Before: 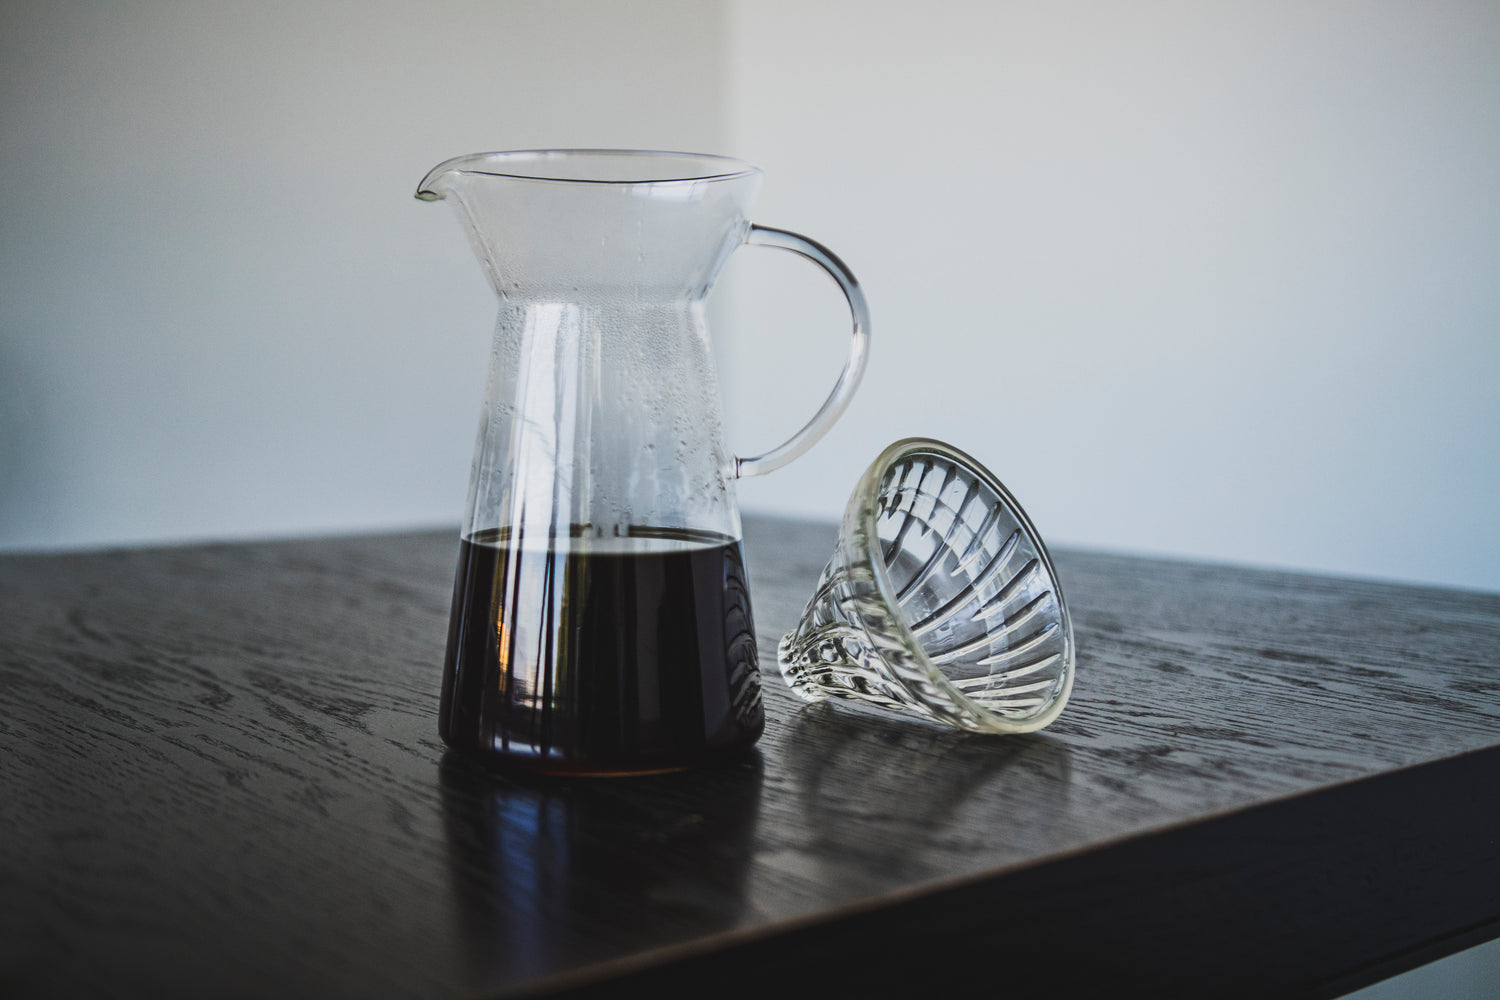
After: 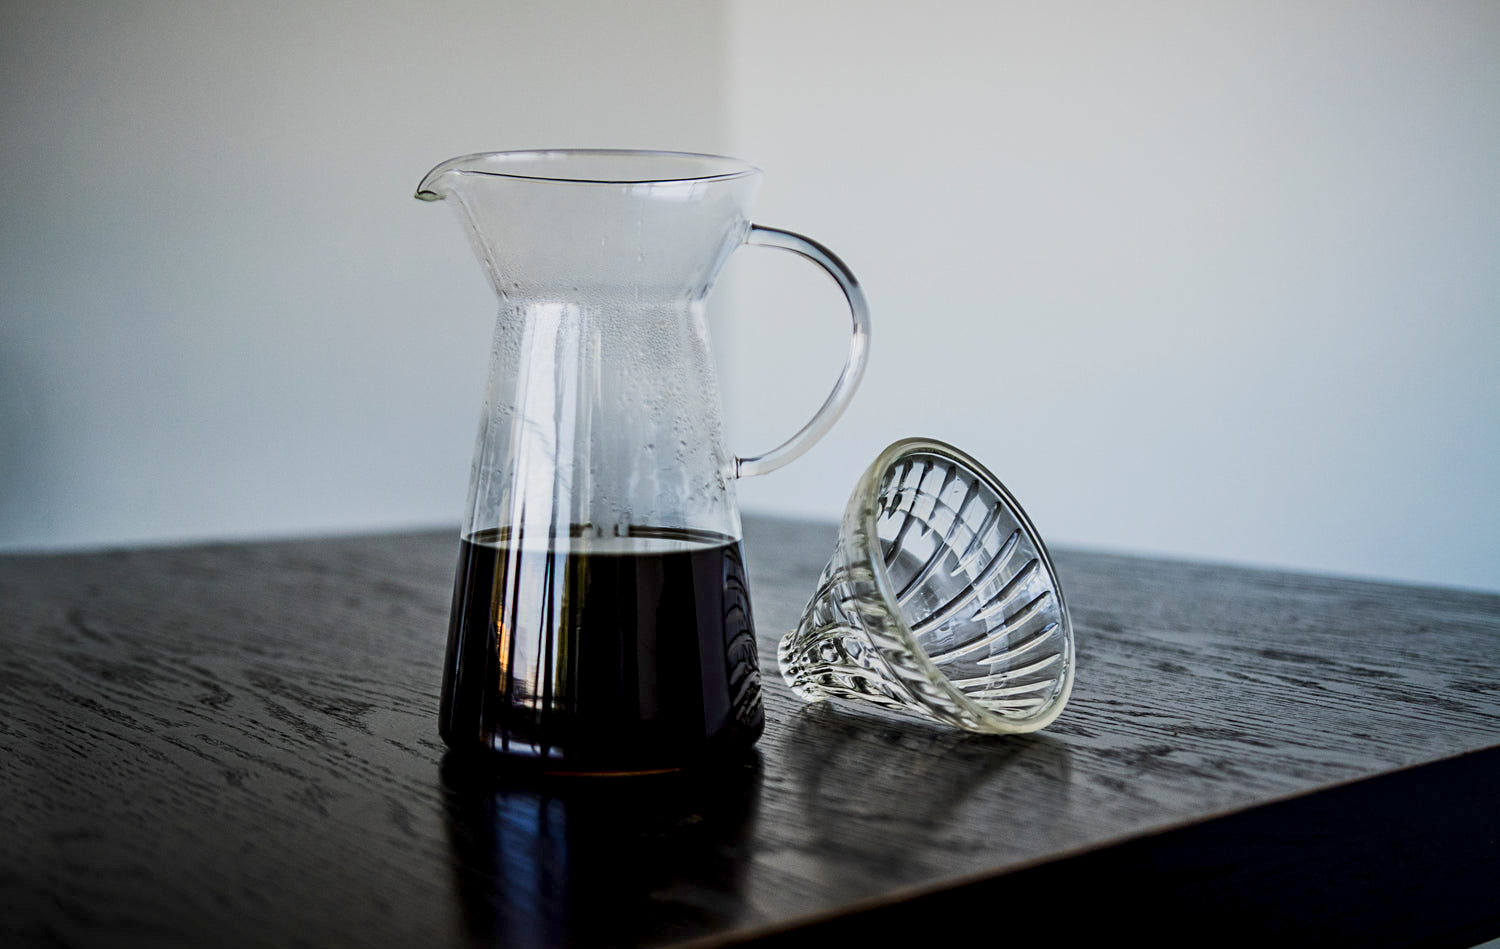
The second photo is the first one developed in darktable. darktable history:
sharpen: amount 0.2
crop and rotate: top 0%, bottom 5.097%
exposure: black level correction 0.012, compensate highlight preservation false
